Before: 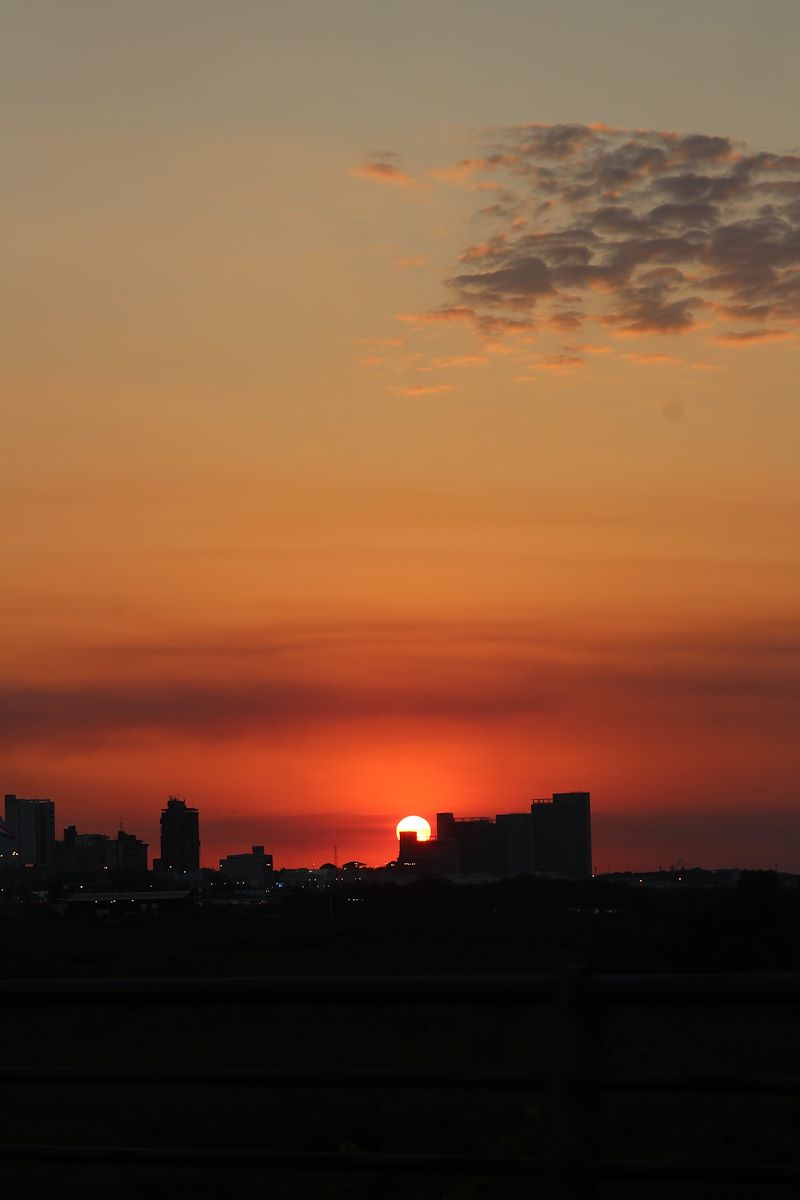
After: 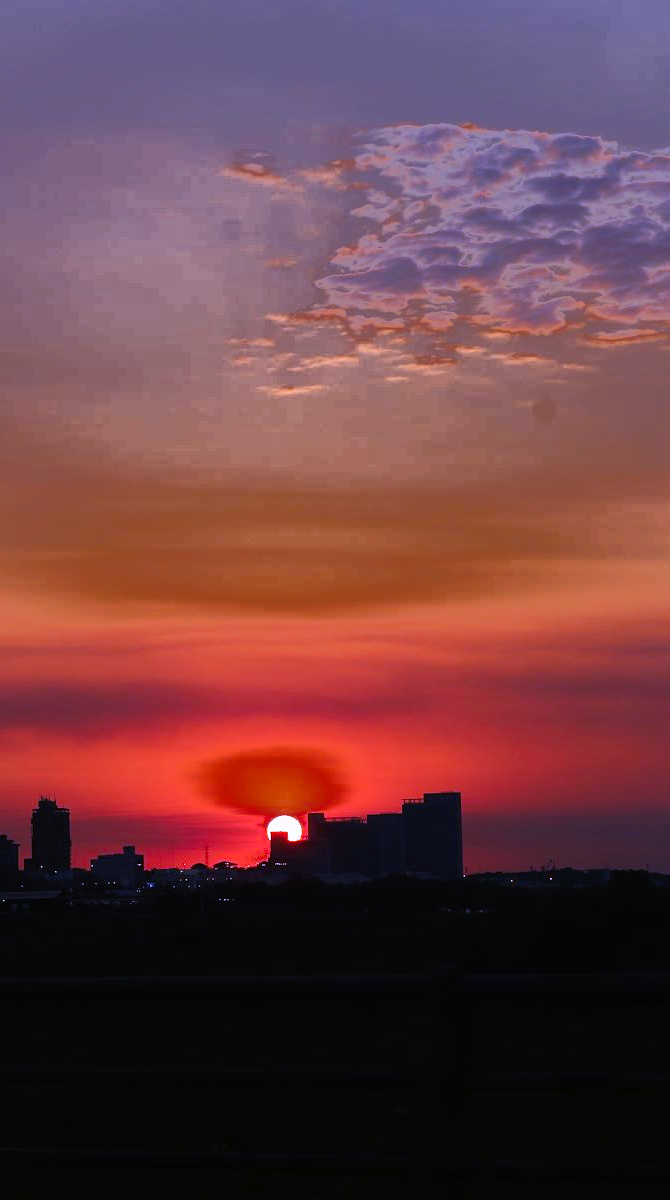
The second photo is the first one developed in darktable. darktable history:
white balance: red 0.98, blue 1.61
fill light: exposure -0.73 EV, center 0.69, width 2.2
crop: left 16.145%
tone curve: curves: ch0 [(0, 0) (0.003, 0.01) (0.011, 0.015) (0.025, 0.023) (0.044, 0.038) (0.069, 0.058) (0.1, 0.093) (0.136, 0.134) (0.177, 0.176) (0.224, 0.221) (0.277, 0.282) (0.335, 0.36) (0.399, 0.438) (0.468, 0.54) (0.543, 0.632) (0.623, 0.724) (0.709, 0.814) (0.801, 0.885) (0.898, 0.947) (1, 1)], preserve colors none
